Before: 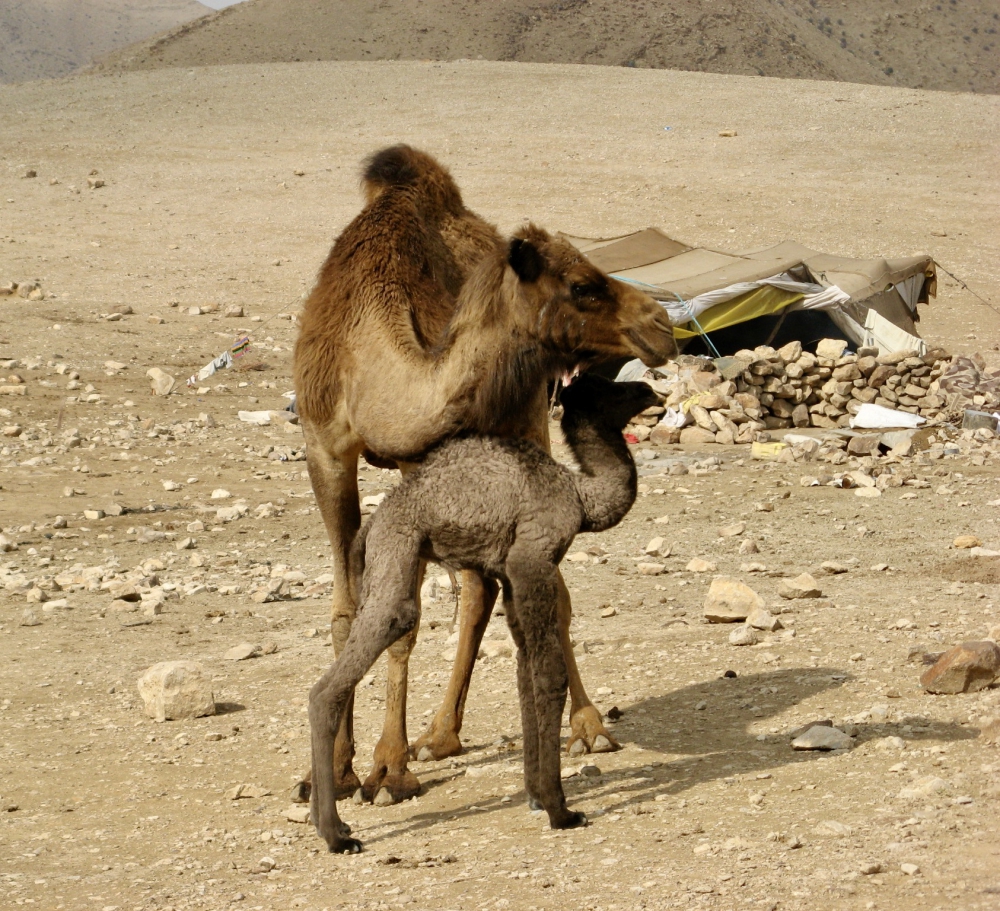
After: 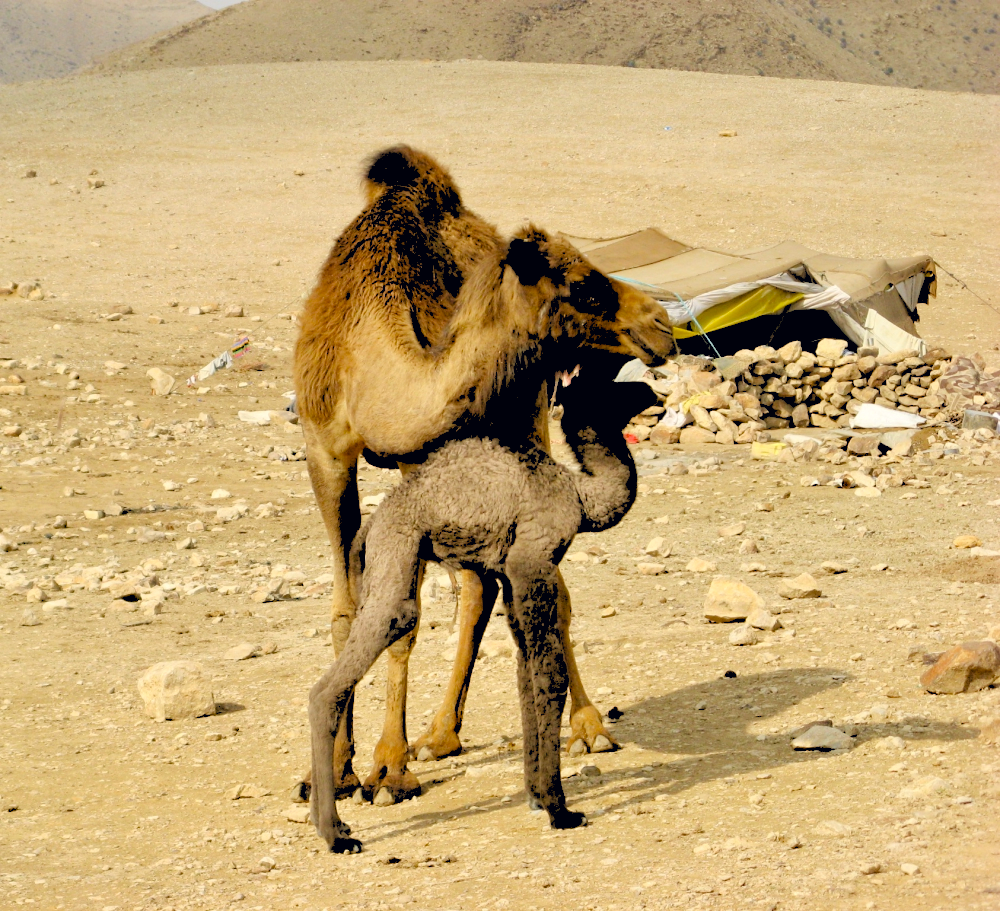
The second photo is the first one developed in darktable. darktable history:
rgb levels: levels [[0.027, 0.429, 0.996], [0, 0.5, 1], [0, 0.5, 1]]
color correction: highlights a* 0.207, highlights b* 2.7, shadows a* -0.874, shadows b* -4.78
color balance: output saturation 120%
